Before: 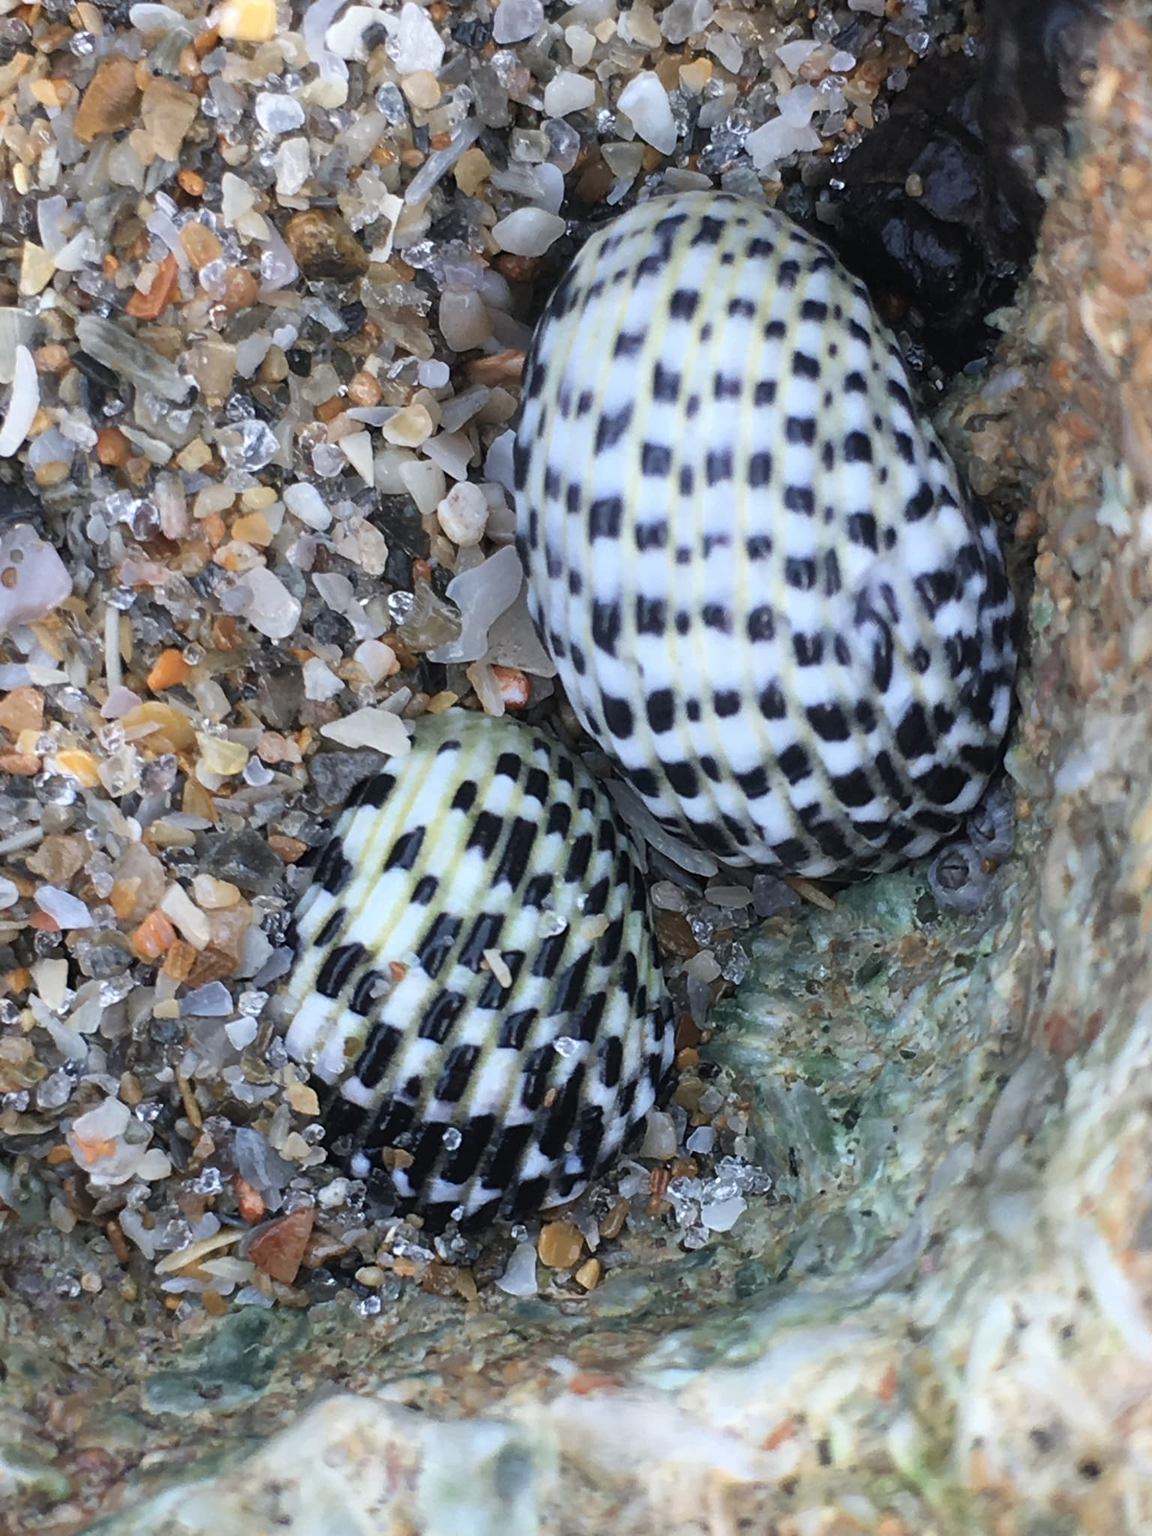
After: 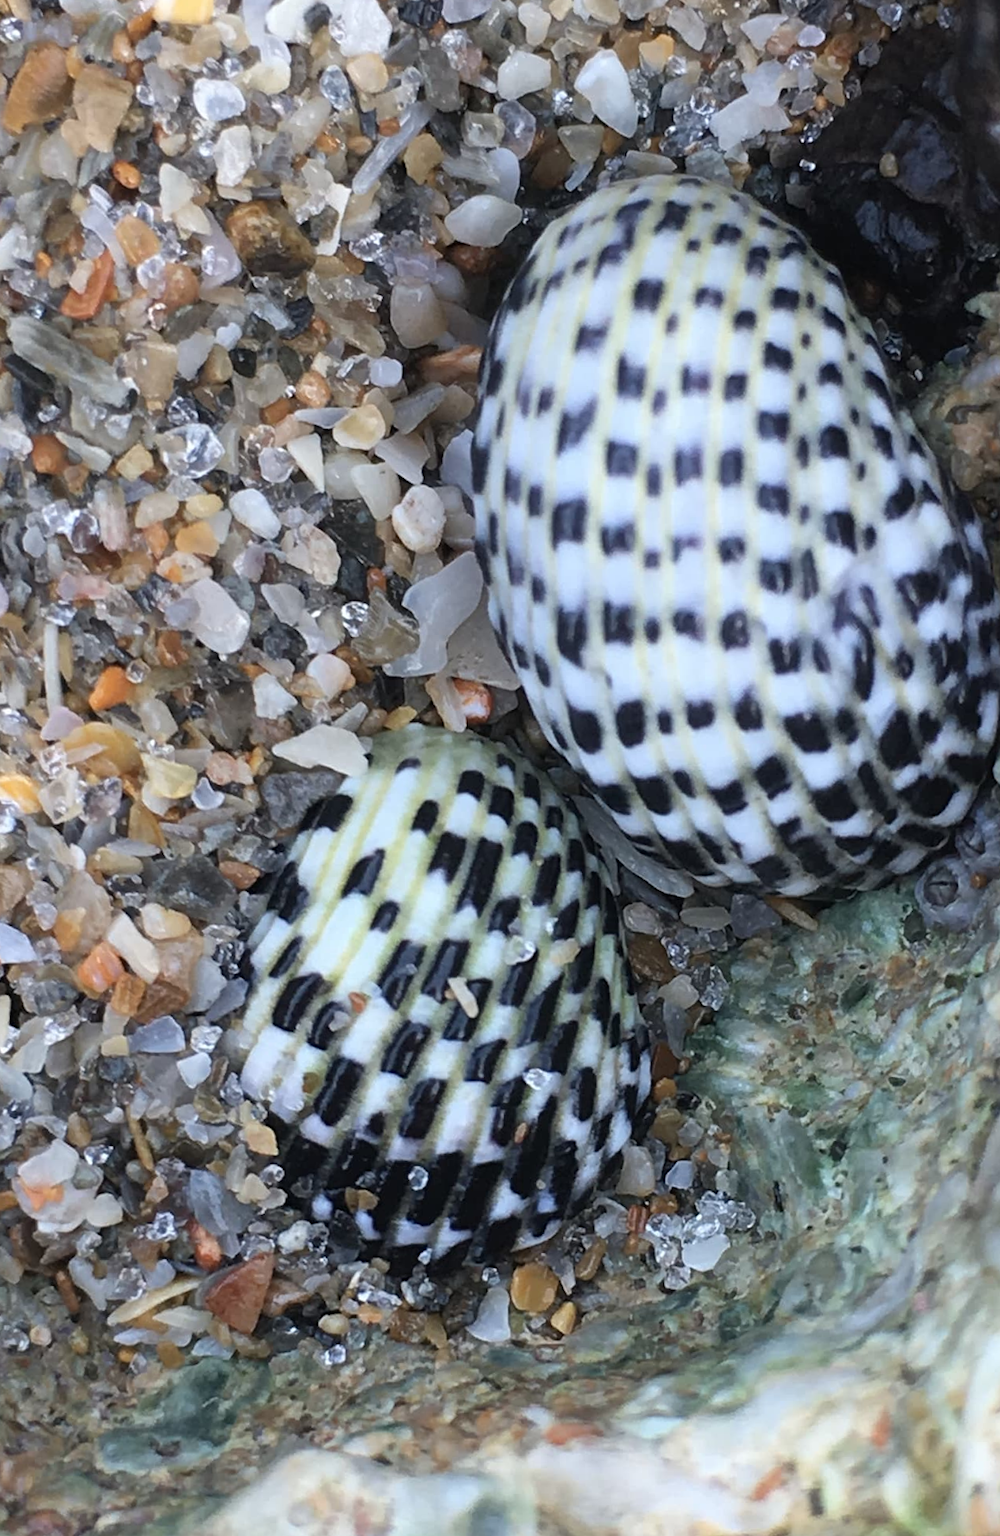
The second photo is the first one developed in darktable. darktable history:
crop and rotate: angle 0.93°, left 4.402%, top 0.498%, right 11.445%, bottom 2.567%
